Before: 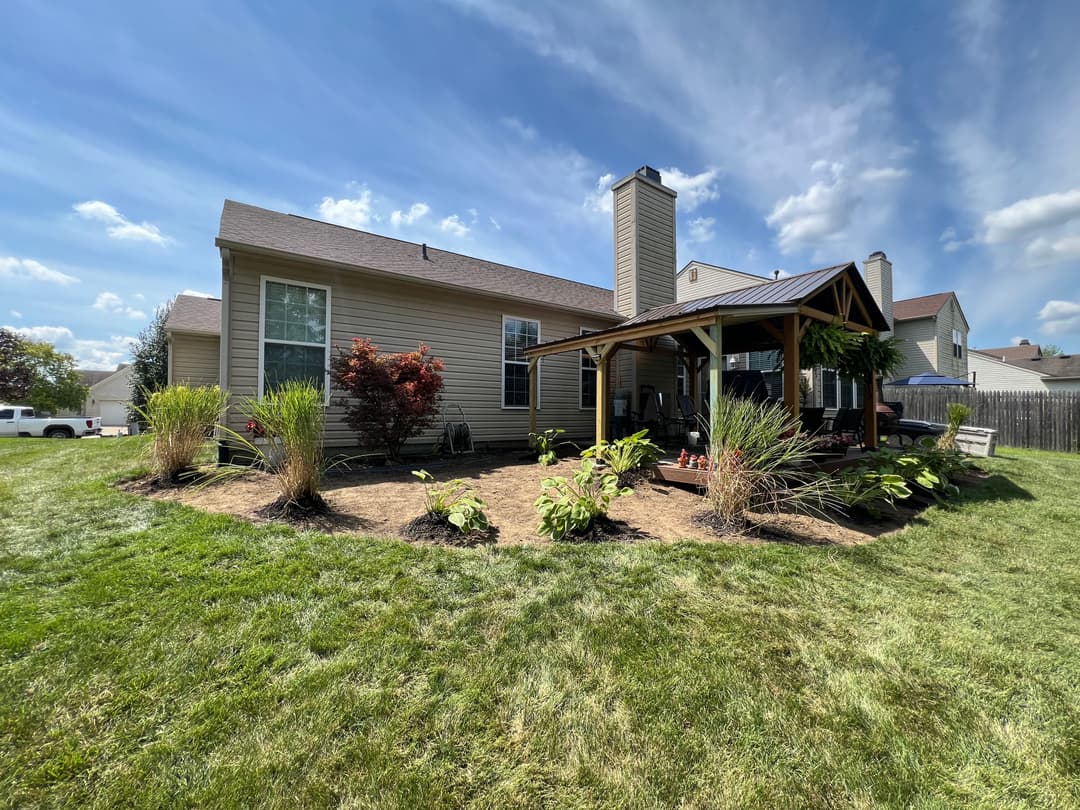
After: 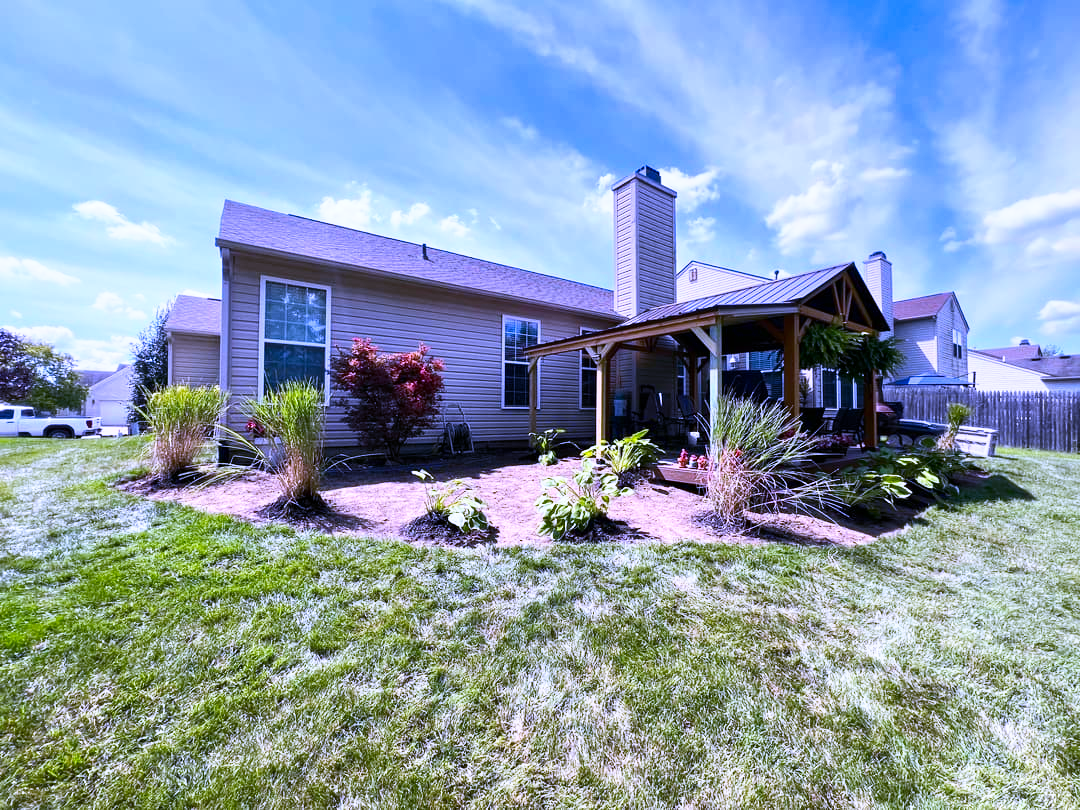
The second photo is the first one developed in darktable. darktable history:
contrast brightness saturation: contrast 0.16, saturation 0.32
base curve: curves: ch0 [(0, 0) (0.688, 0.865) (1, 1)], preserve colors none
white balance: red 0.98, blue 1.61
